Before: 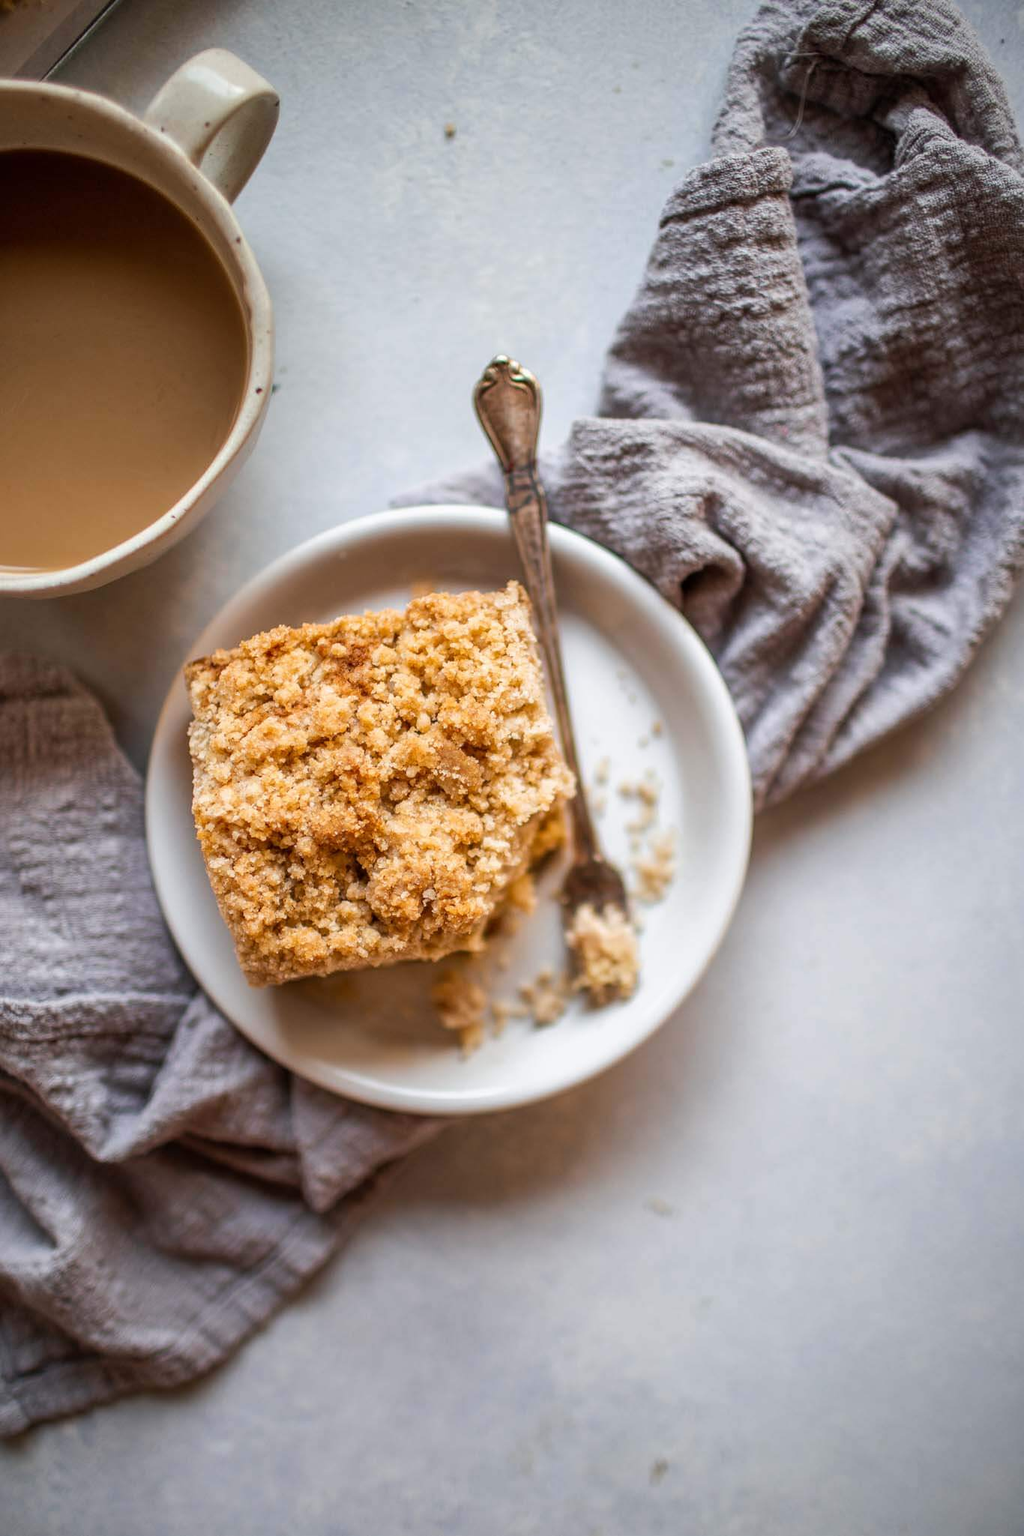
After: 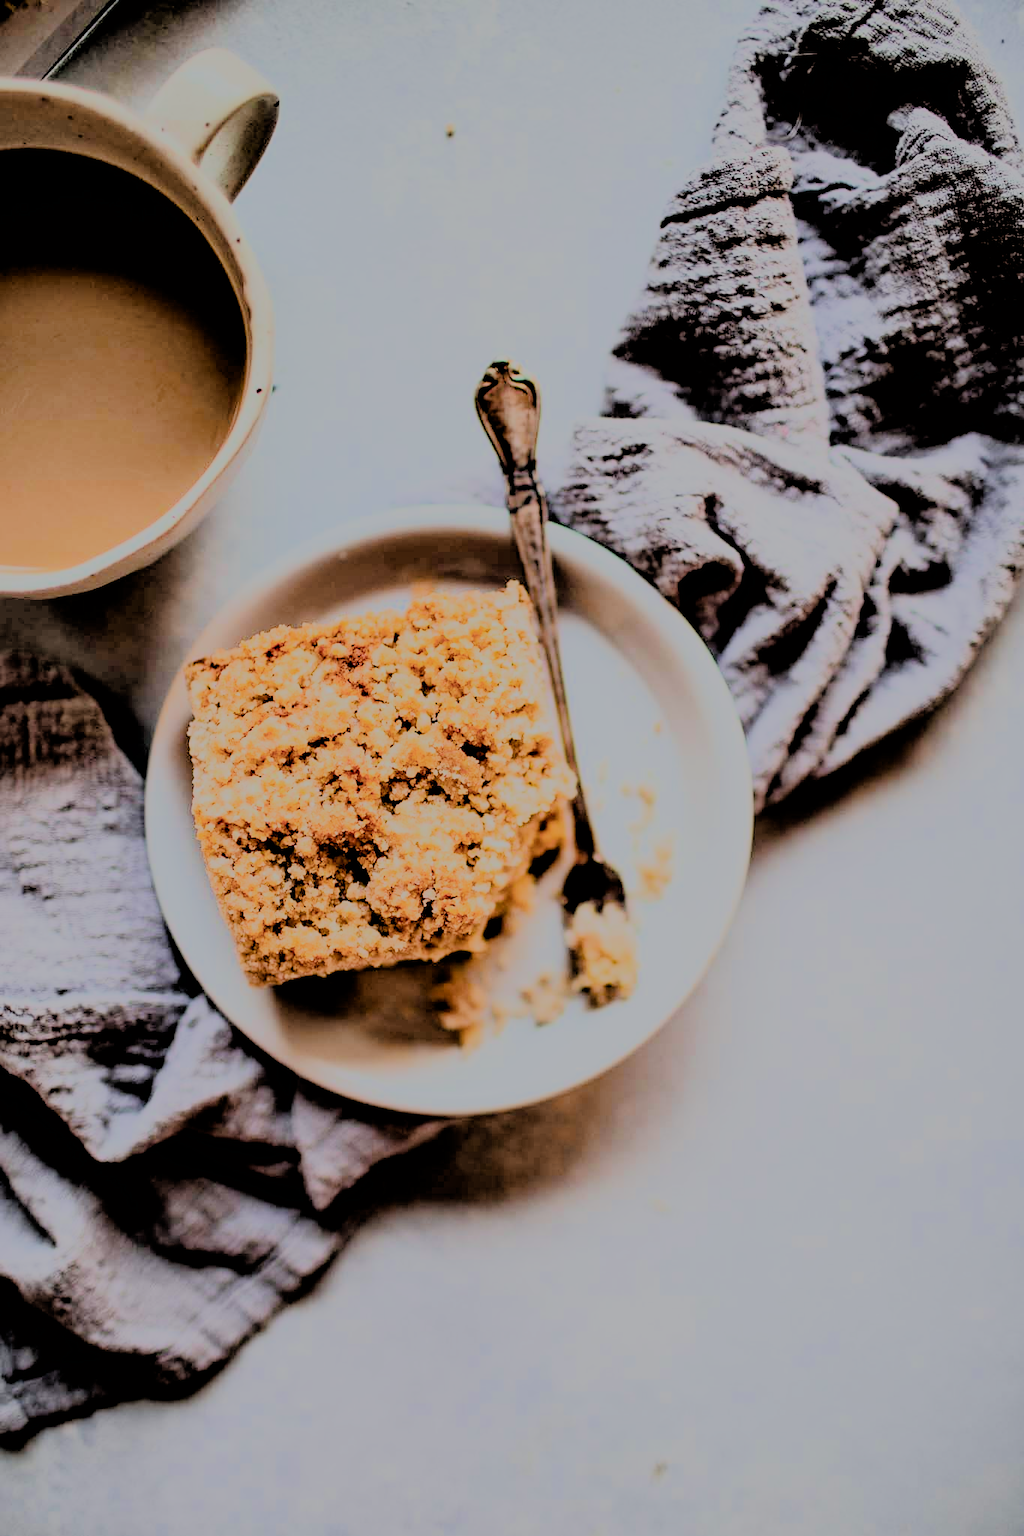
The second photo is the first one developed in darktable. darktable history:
filmic rgb: black relative exposure -4.42 EV, white relative exposure 6.58 EV, hardness 1.85, contrast 0.5
contrast equalizer: octaves 7, y [[0.6 ×6], [0.55 ×6], [0 ×6], [0 ×6], [0 ×6]]
color balance rgb: perceptual saturation grading › global saturation 10%, global vibrance 10%
rgb curve: curves: ch0 [(0, 0) (0.21, 0.15) (0.24, 0.21) (0.5, 0.75) (0.75, 0.96) (0.89, 0.99) (1, 1)]; ch1 [(0, 0.02) (0.21, 0.13) (0.25, 0.2) (0.5, 0.67) (0.75, 0.9) (0.89, 0.97) (1, 1)]; ch2 [(0, 0.02) (0.21, 0.13) (0.25, 0.2) (0.5, 0.67) (0.75, 0.9) (0.89, 0.97) (1, 1)], compensate middle gray true
